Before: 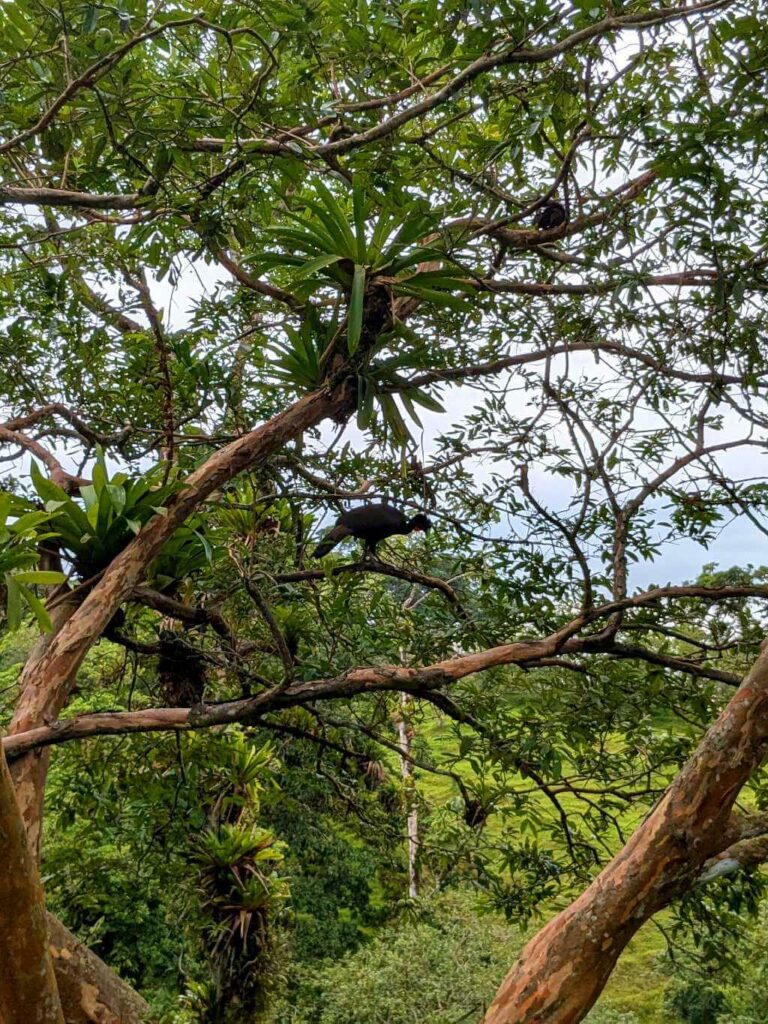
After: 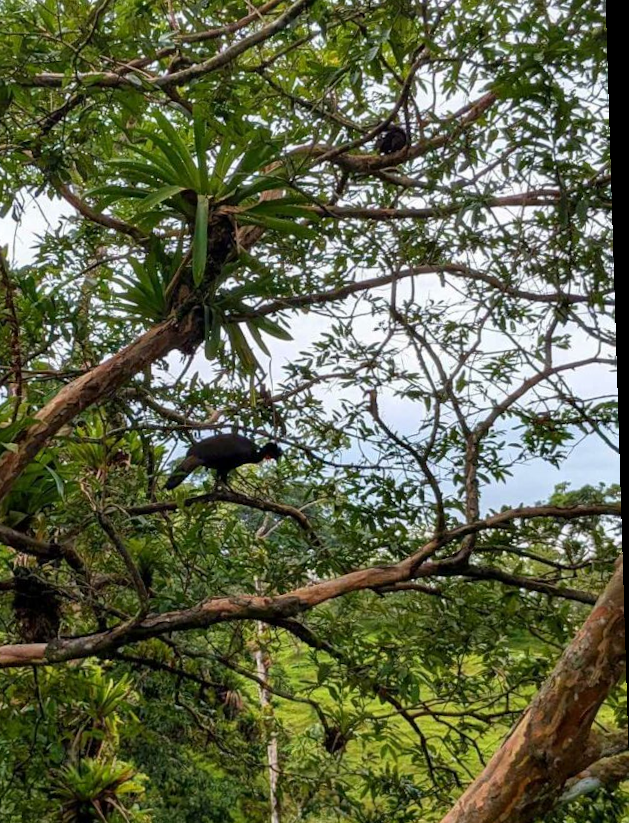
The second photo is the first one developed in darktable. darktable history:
rotate and perspective: rotation -1.75°, automatic cropping off
crop and rotate: left 20.74%, top 7.912%, right 0.375%, bottom 13.378%
